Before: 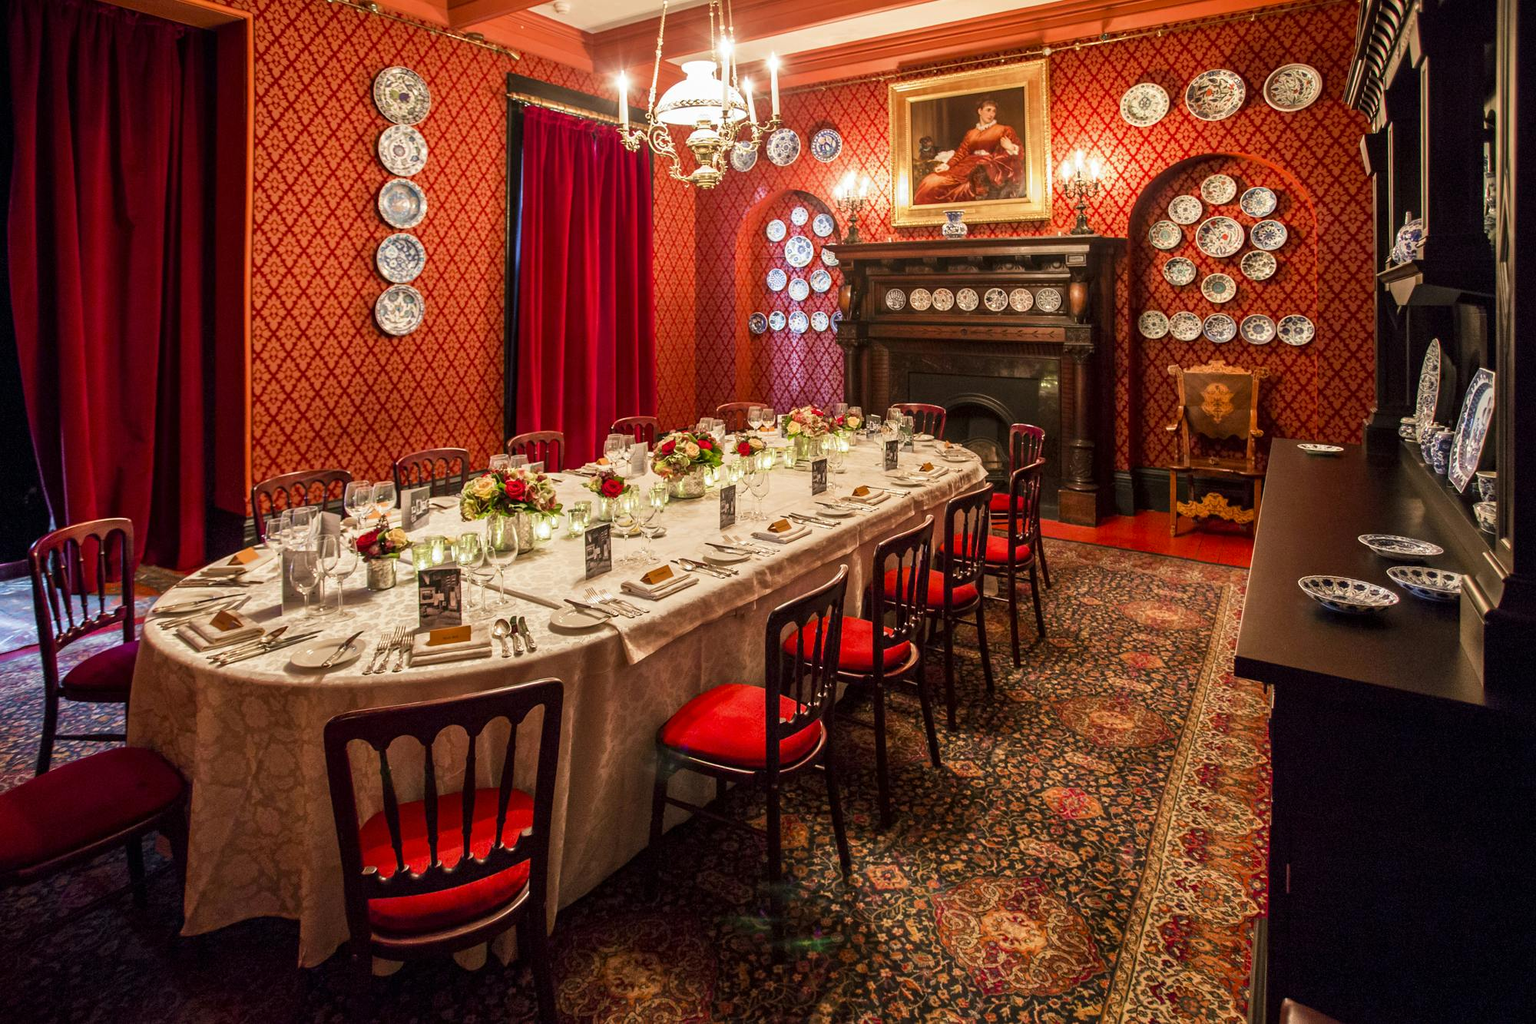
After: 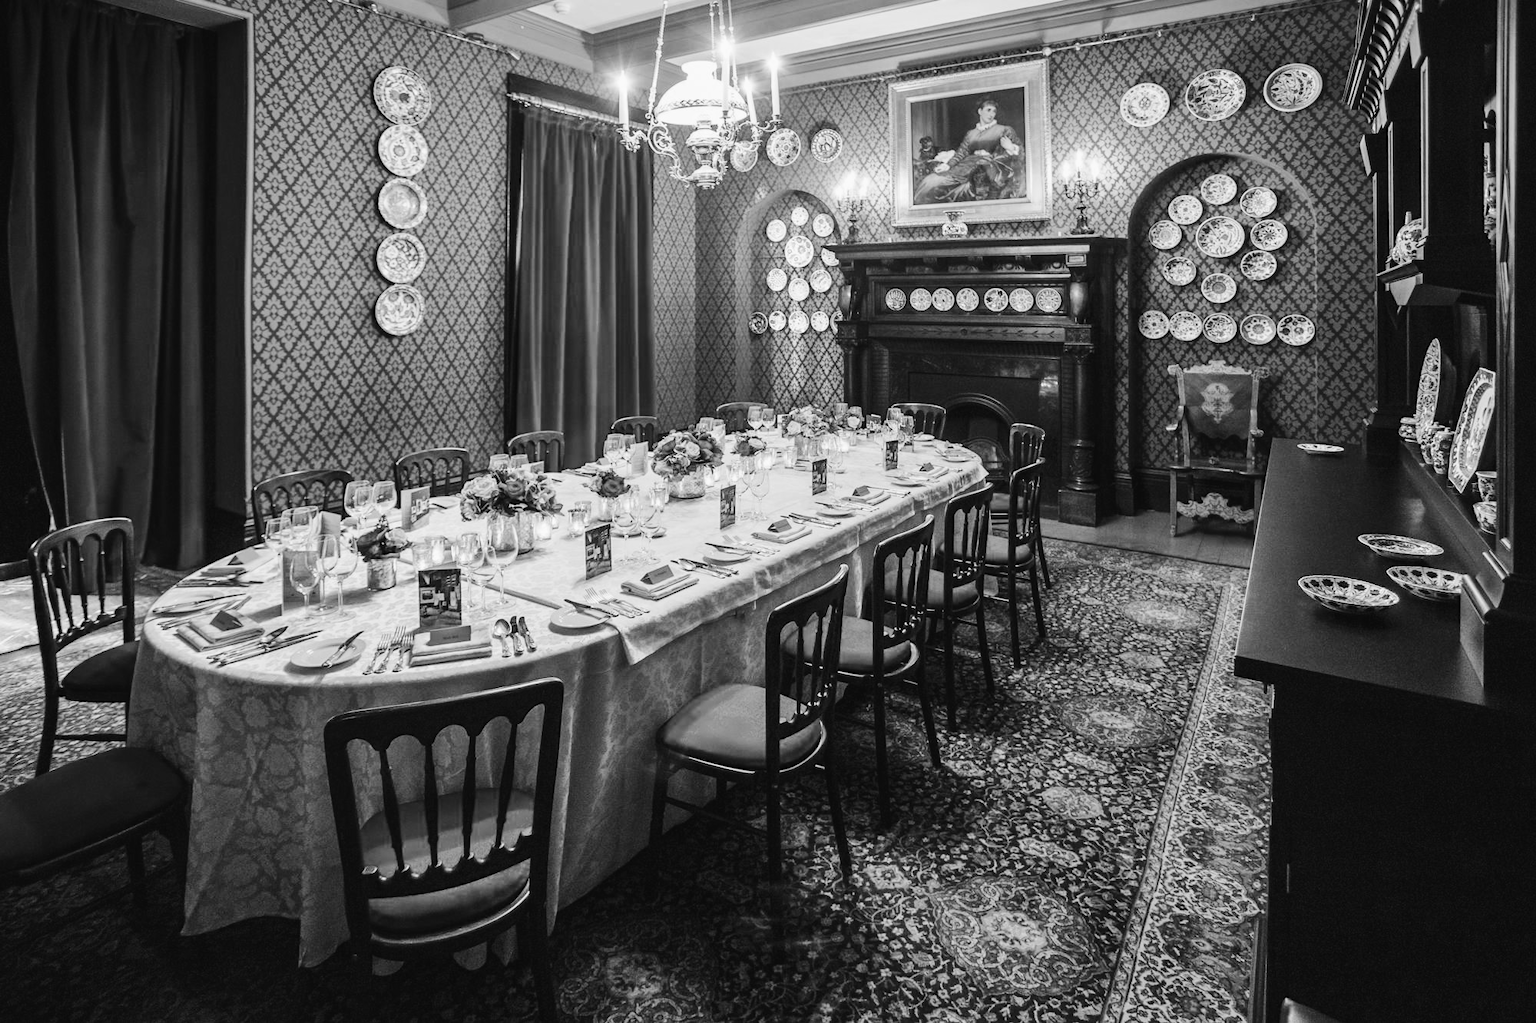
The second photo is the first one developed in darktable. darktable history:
tone curve: curves: ch0 [(0, 0.026) (0.146, 0.158) (0.272, 0.34) (0.453, 0.627) (0.687, 0.829) (1, 1)], color space Lab, linked channels, preserve colors none
color calibration "t3mujinpack channel mixer": output gray [0.18, 0.41, 0.41, 0], gray › normalize channels true, illuminant same as pipeline (D50), adaptation XYZ, x 0.346, y 0.359, gamut compression 0
